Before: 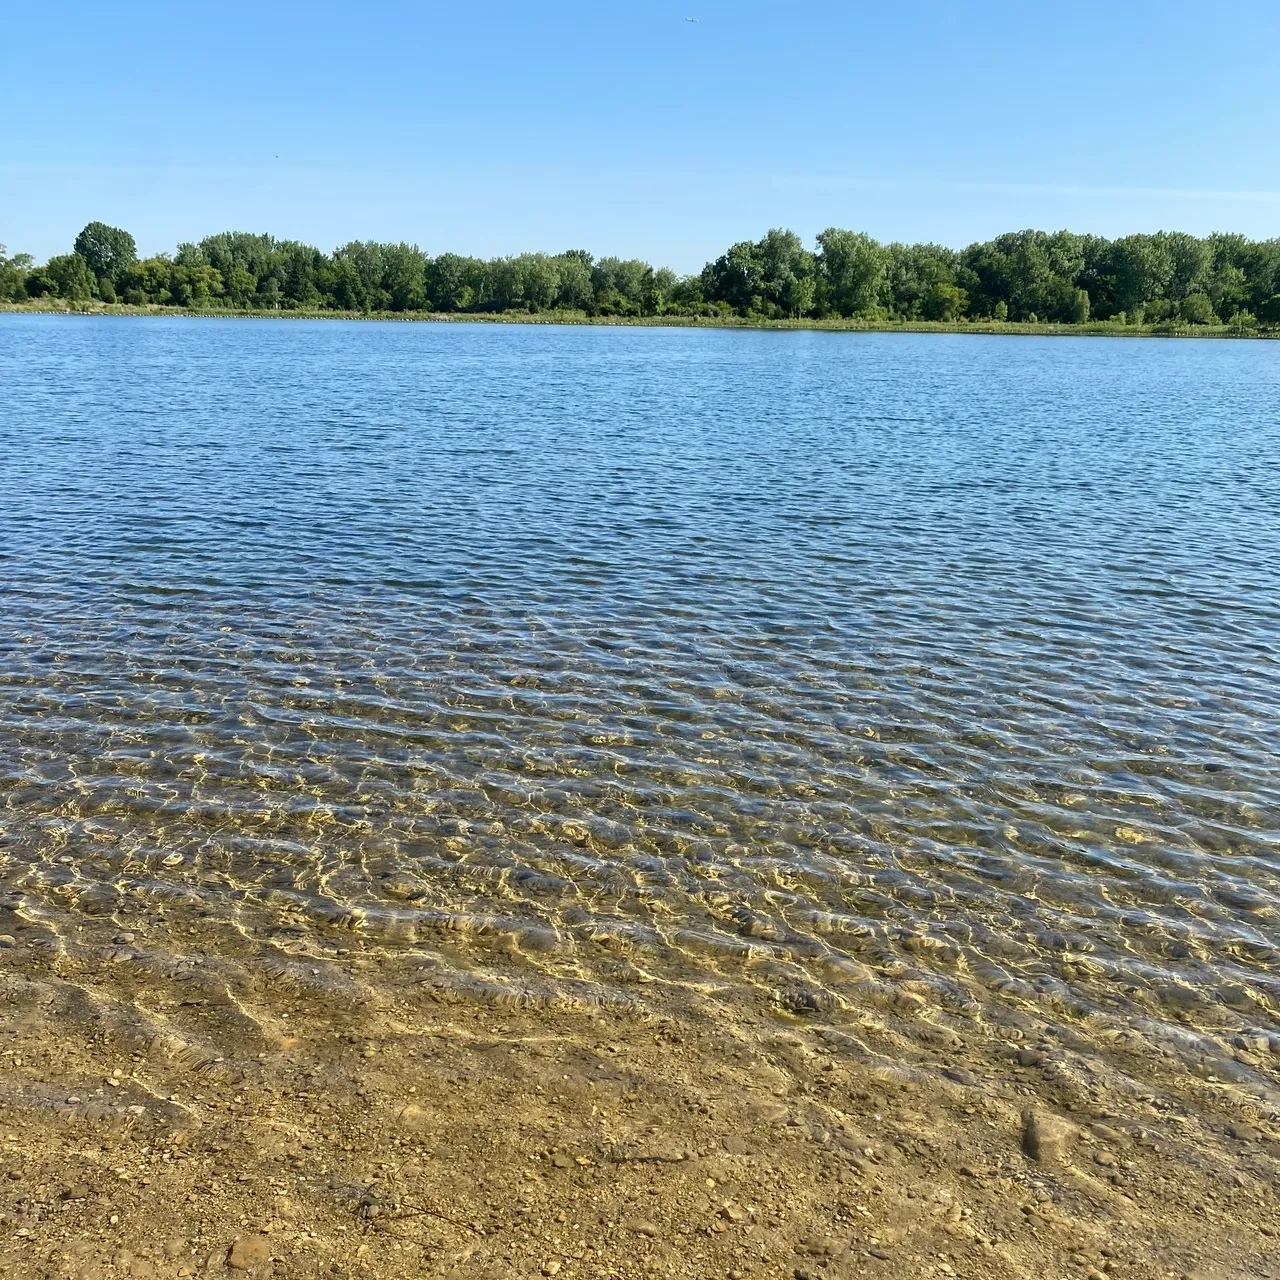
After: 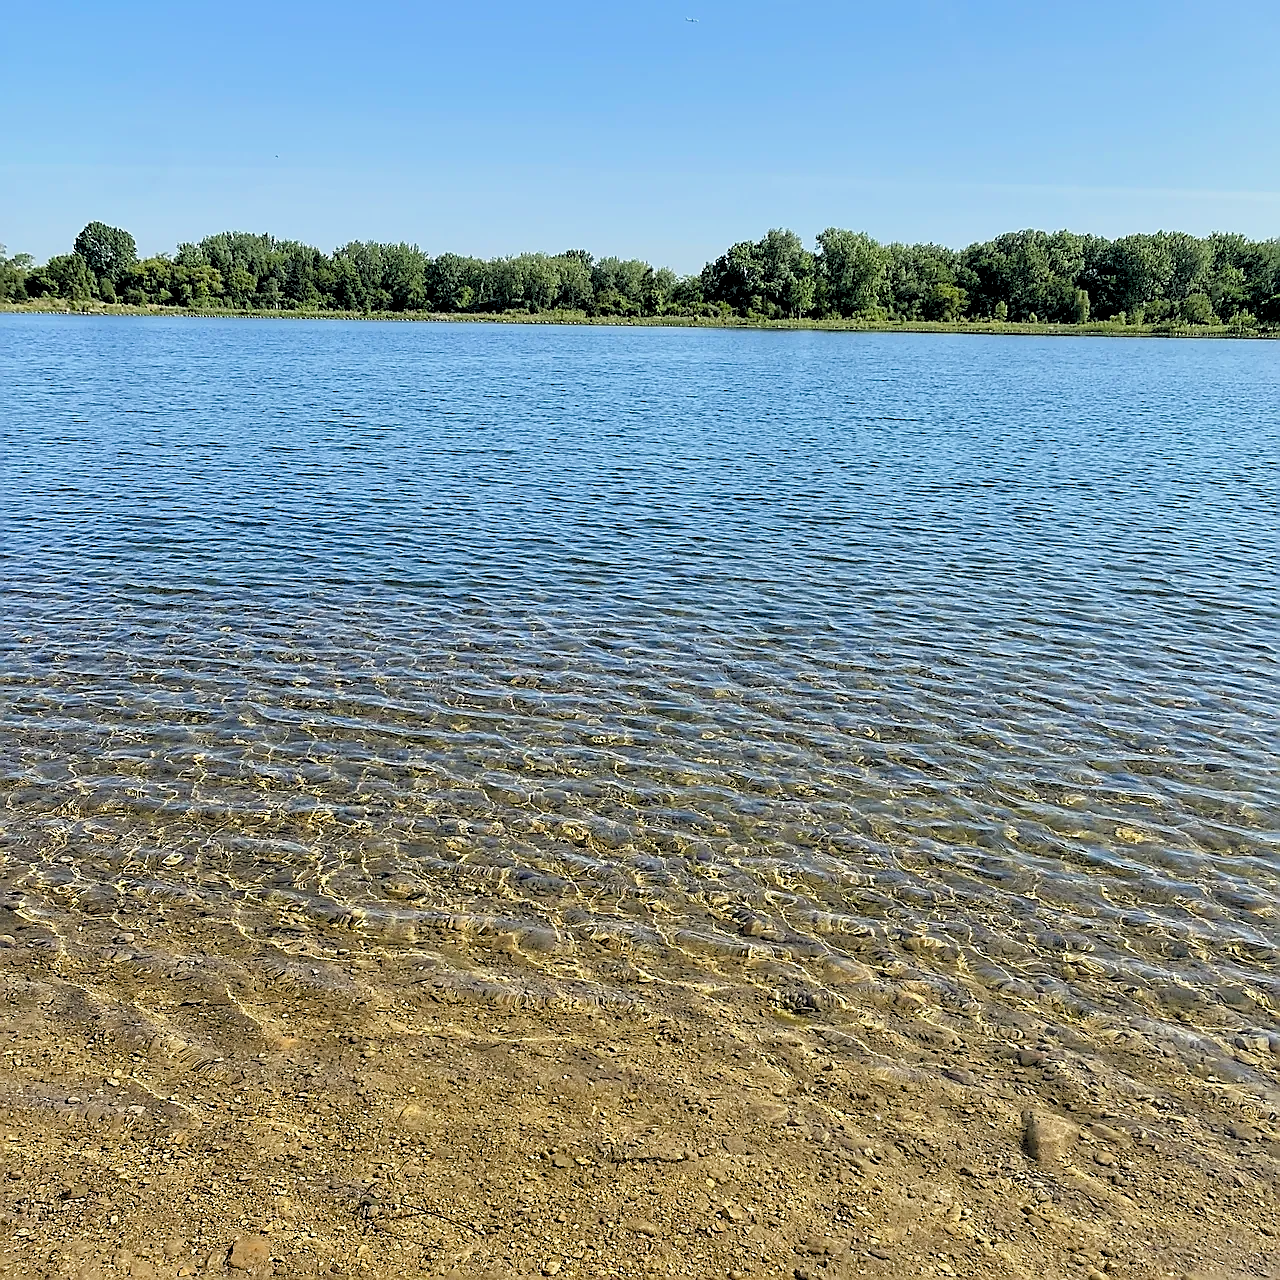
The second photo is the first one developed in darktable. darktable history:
sharpen: radius 1.4, amount 1.25, threshold 0.7
rgb levels: preserve colors sum RGB, levels [[0.038, 0.433, 0.934], [0, 0.5, 1], [0, 0.5, 1]]
